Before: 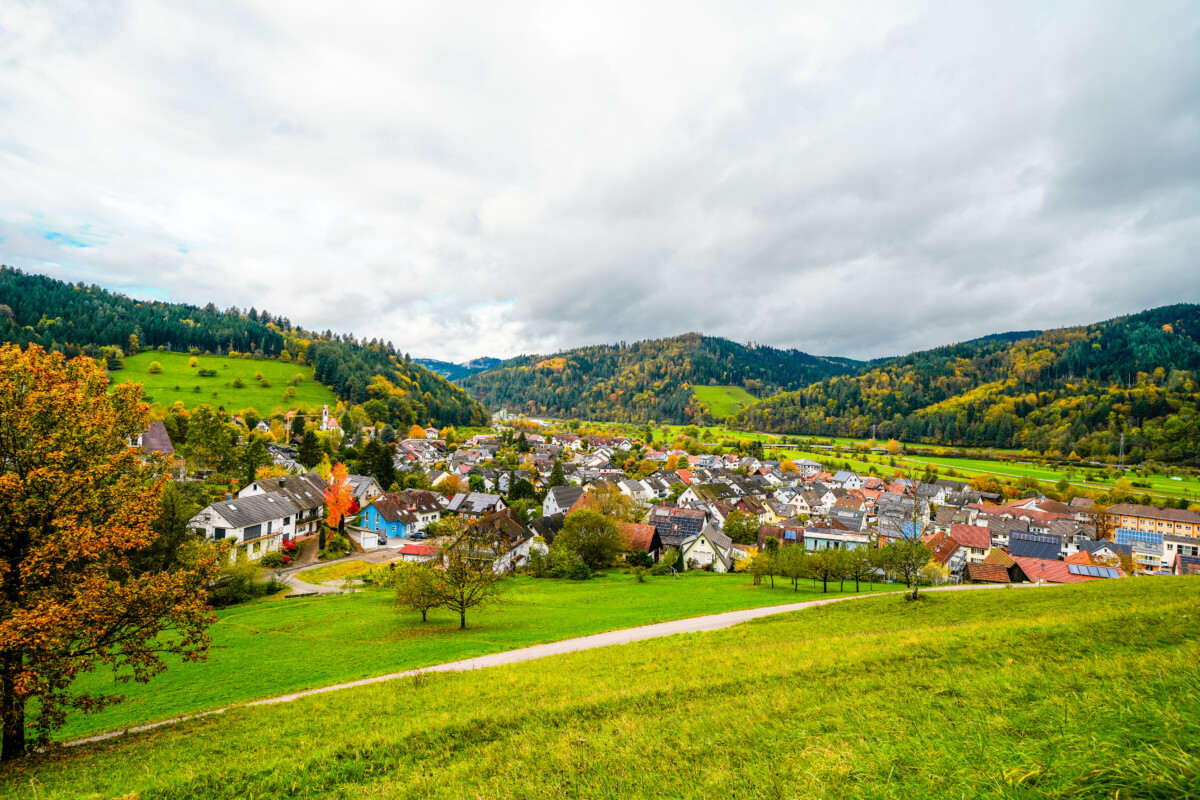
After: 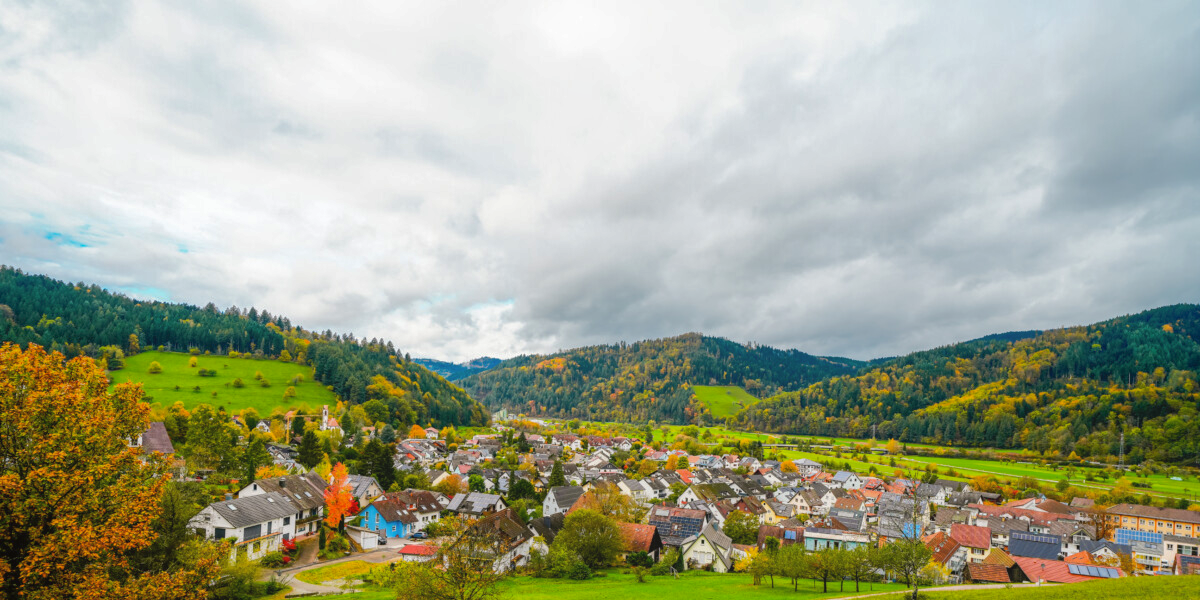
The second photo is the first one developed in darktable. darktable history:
shadows and highlights: on, module defaults
contrast equalizer: octaves 7, y [[0.6 ×6], [0.55 ×6], [0 ×6], [0 ×6], [0 ×6]], mix -0.2
crop: bottom 24.988%
